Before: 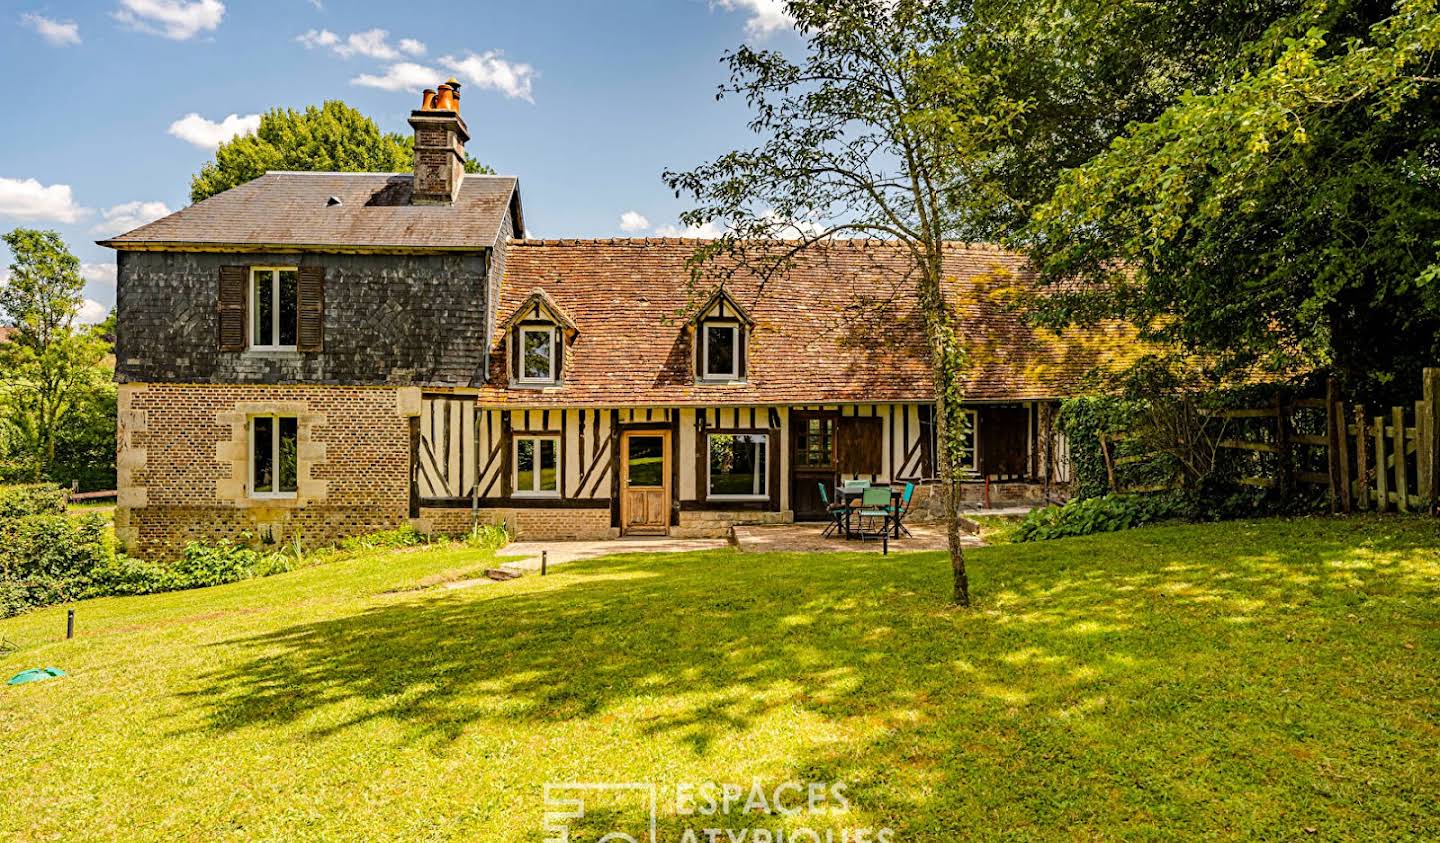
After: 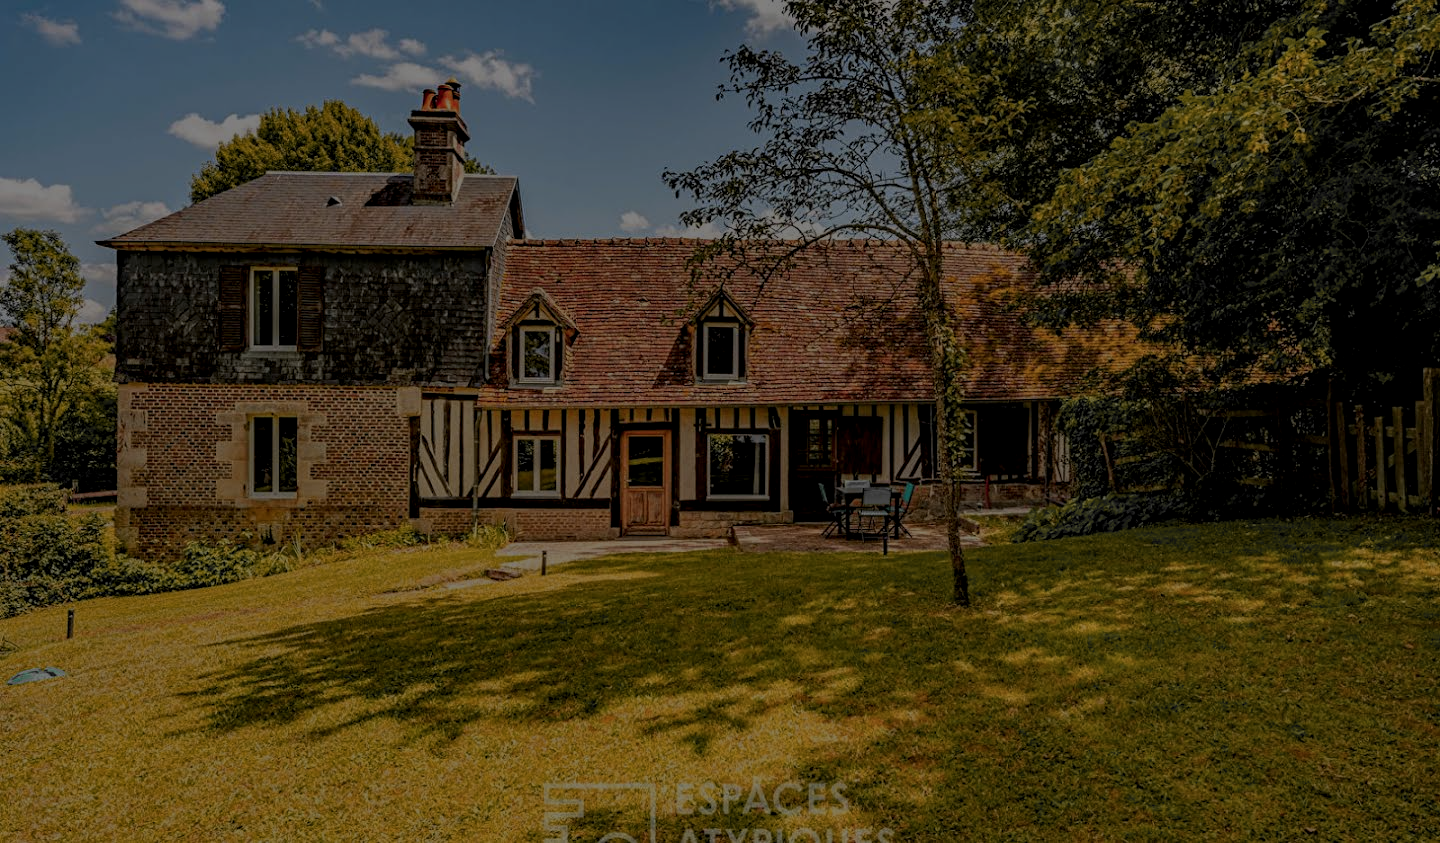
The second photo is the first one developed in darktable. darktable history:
color zones: curves: ch1 [(0.29, 0.492) (0.373, 0.185) (0.509, 0.481)]; ch2 [(0.25, 0.462) (0.749, 0.457)], mix 100.84%
exposure: exposure -2.41 EV, compensate exposure bias true, compensate highlight preservation false
local contrast: on, module defaults
